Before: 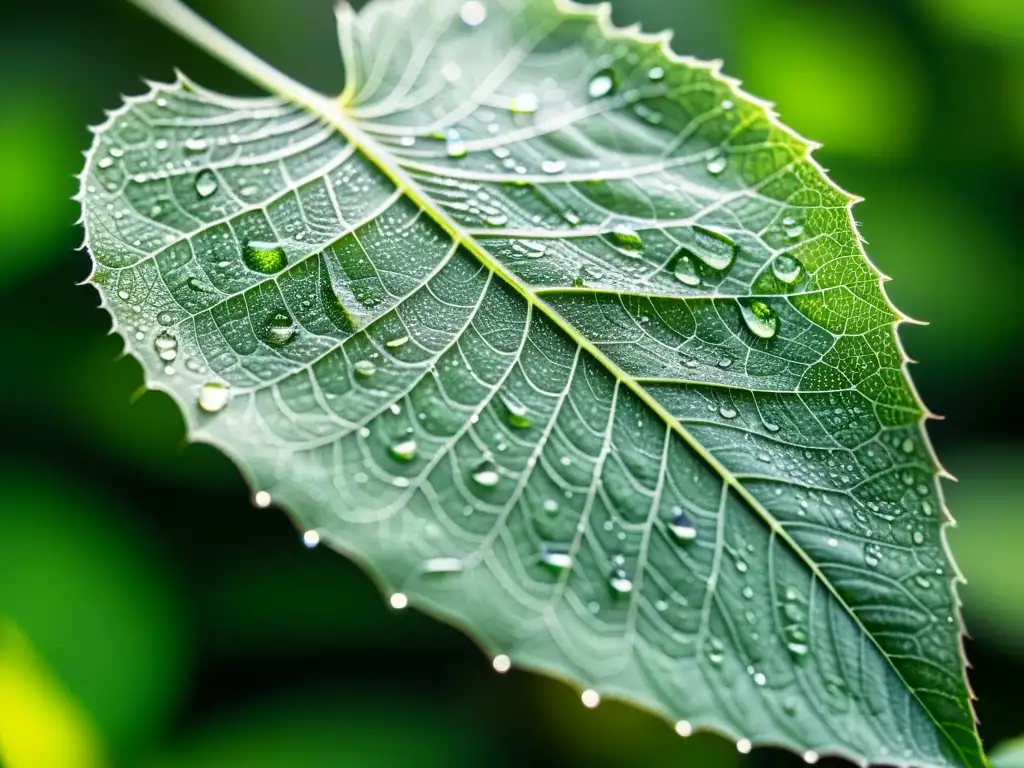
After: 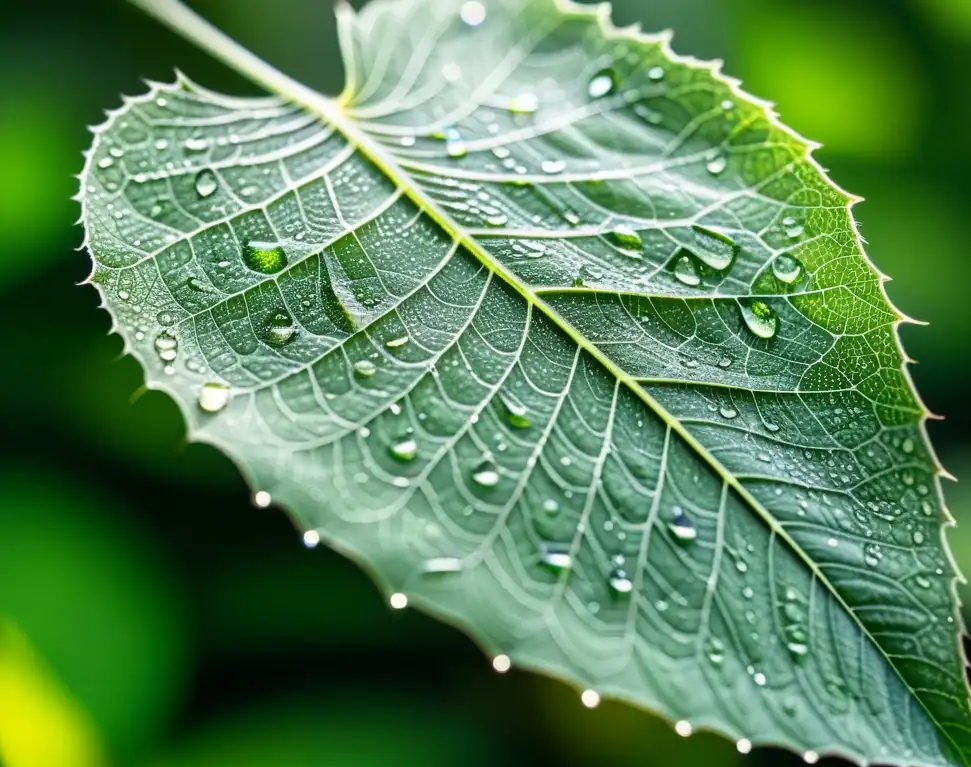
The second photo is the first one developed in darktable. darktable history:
crop and rotate: left 0%, right 5.144%
